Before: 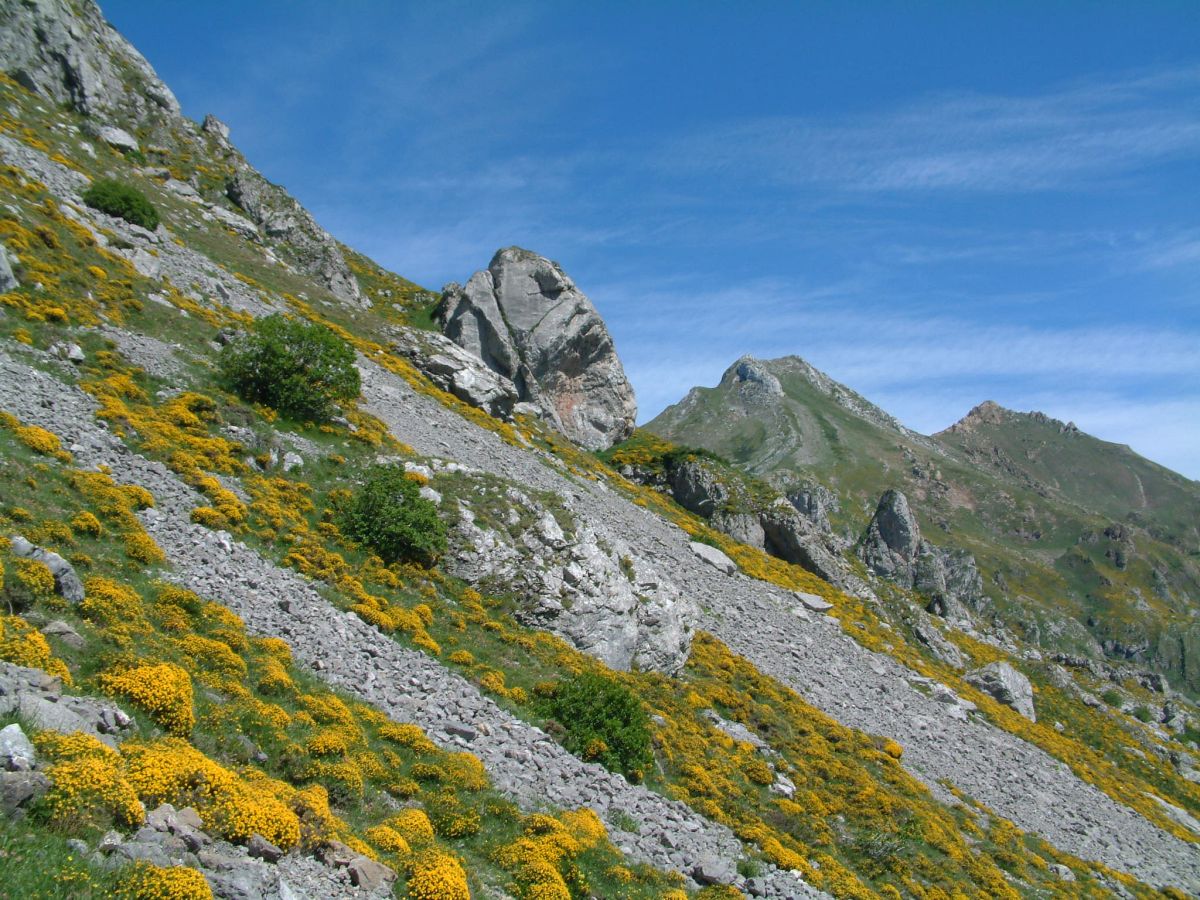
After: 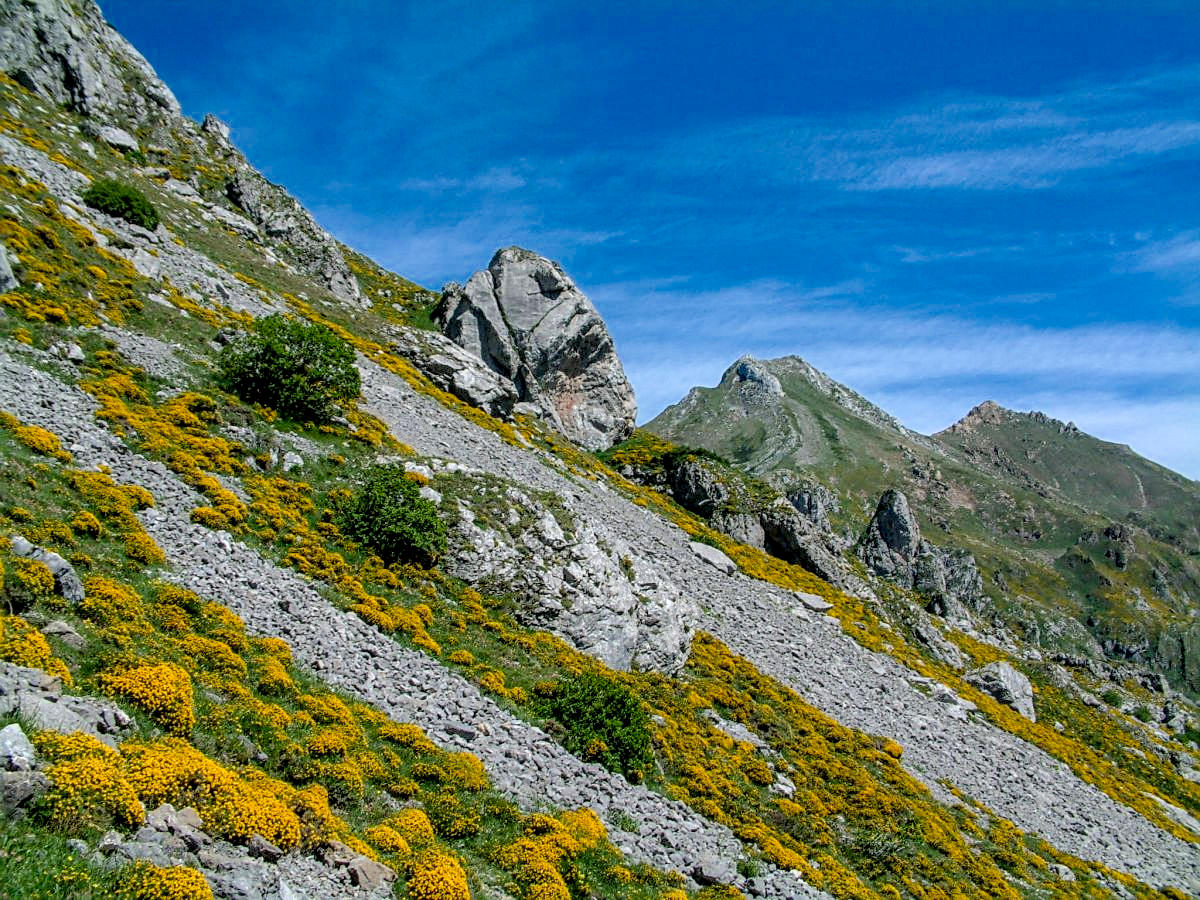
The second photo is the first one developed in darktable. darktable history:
filmic rgb: black relative exposure -8.79 EV, white relative exposure 4.98 EV, threshold 6 EV, target black luminance 0%, hardness 3.77, latitude 66.34%, contrast 0.822, highlights saturation mix 10%, shadows ↔ highlights balance 20%, add noise in highlights 0.1, color science v4 (2020), iterations of high-quality reconstruction 0, type of noise poissonian, enable highlight reconstruction true
color zones: curves: ch0 [(0.068, 0.464) (0.25, 0.5) (0.48, 0.508) (0.75, 0.536) (0.886, 0.476) (0.967, 0.456)]; ch1 [(0.066, 0.456) (0.25, 0.5) (0.616, 0.508) (0.746, 0.56) (0.934, 0.444)]
local contrast: highlights 19%, detail 186%
sharpen: on, module defaults
